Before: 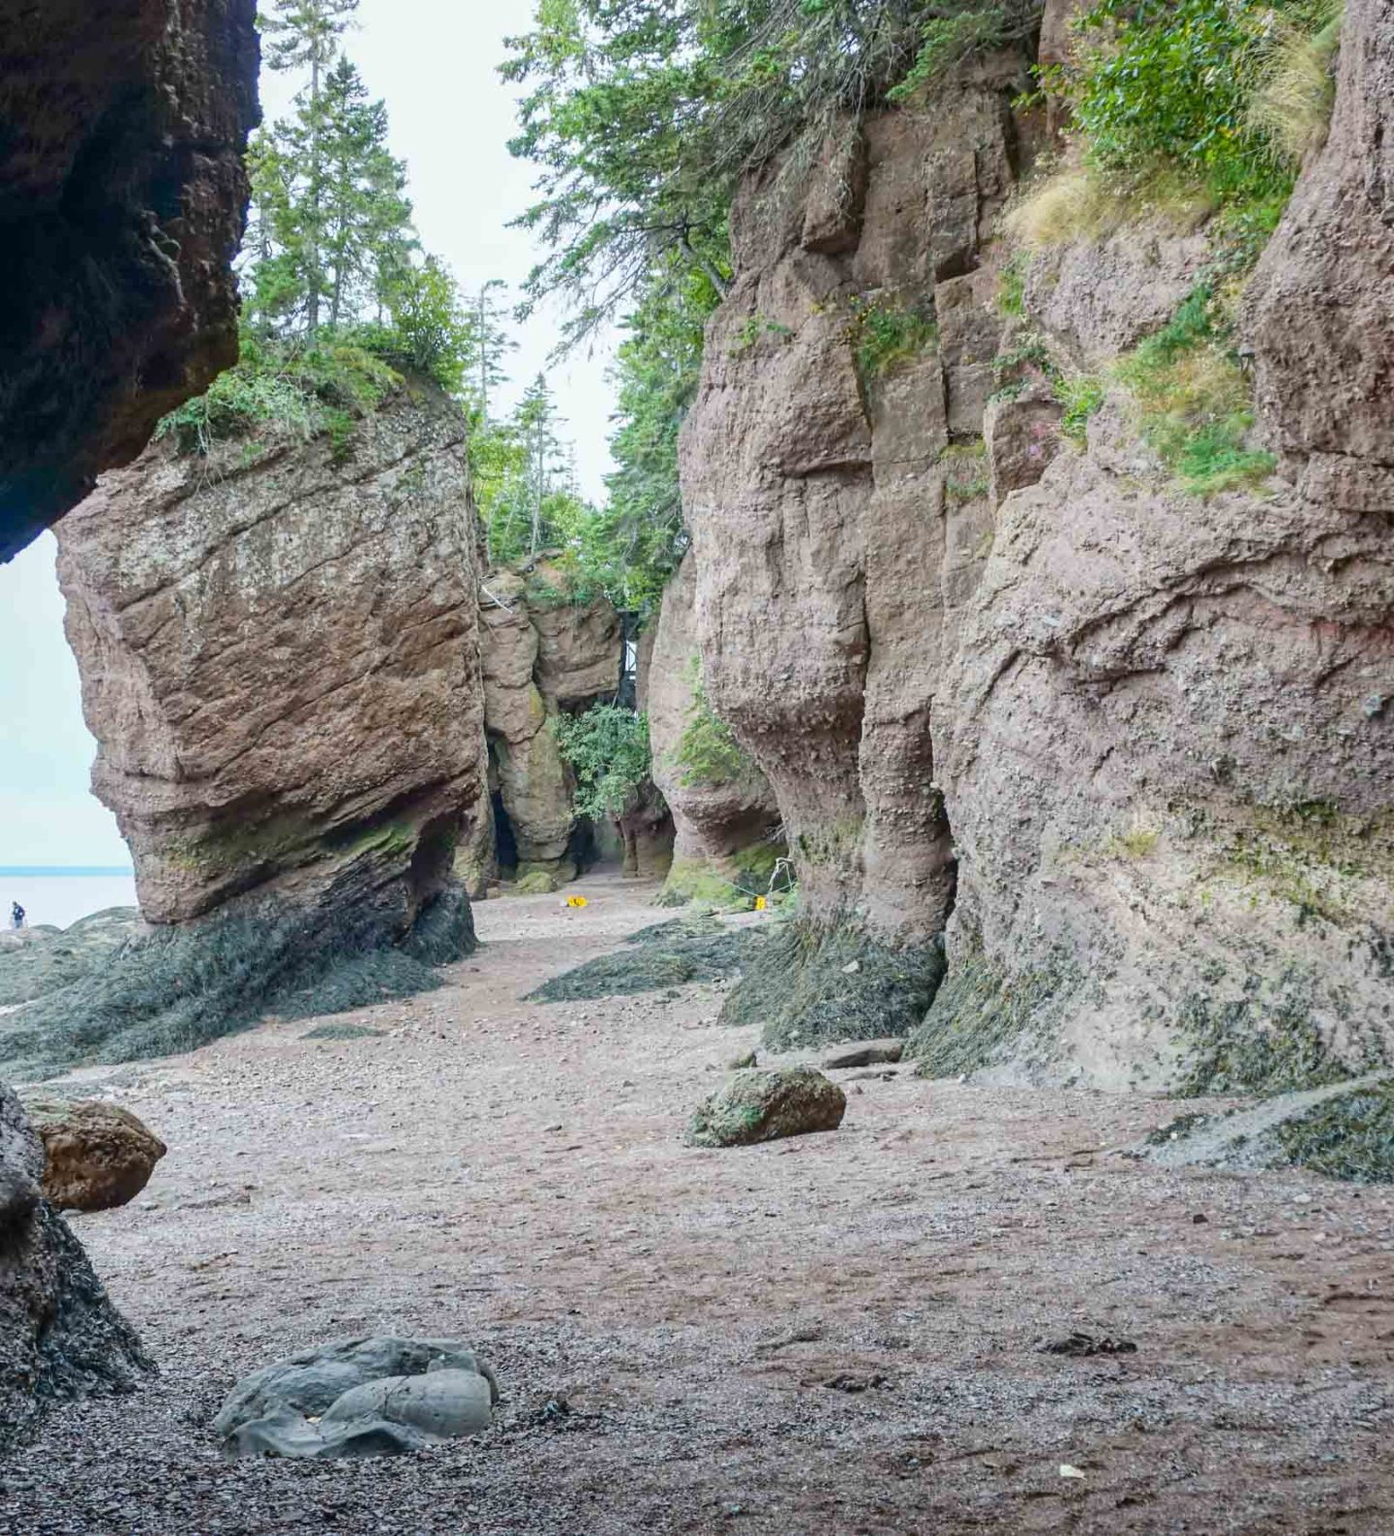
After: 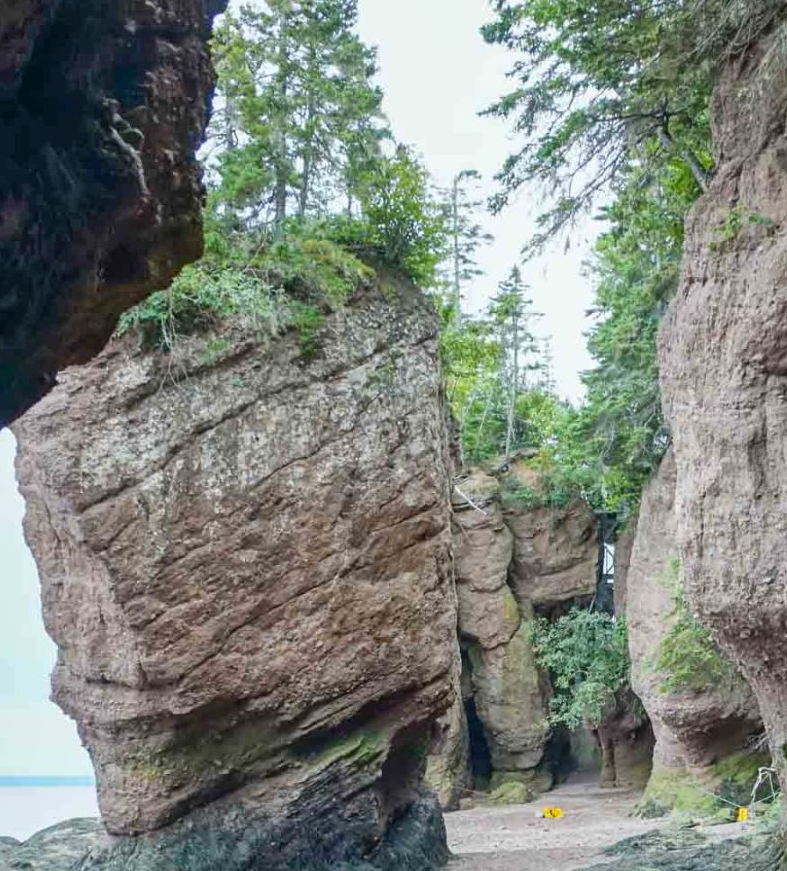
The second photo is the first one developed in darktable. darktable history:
crop and rotate: left 3.047%, top 7.509%, right 42.236%, bottom 37.598%
shadows and highlights: shadows 49, highlights -41, soften with gaussian
